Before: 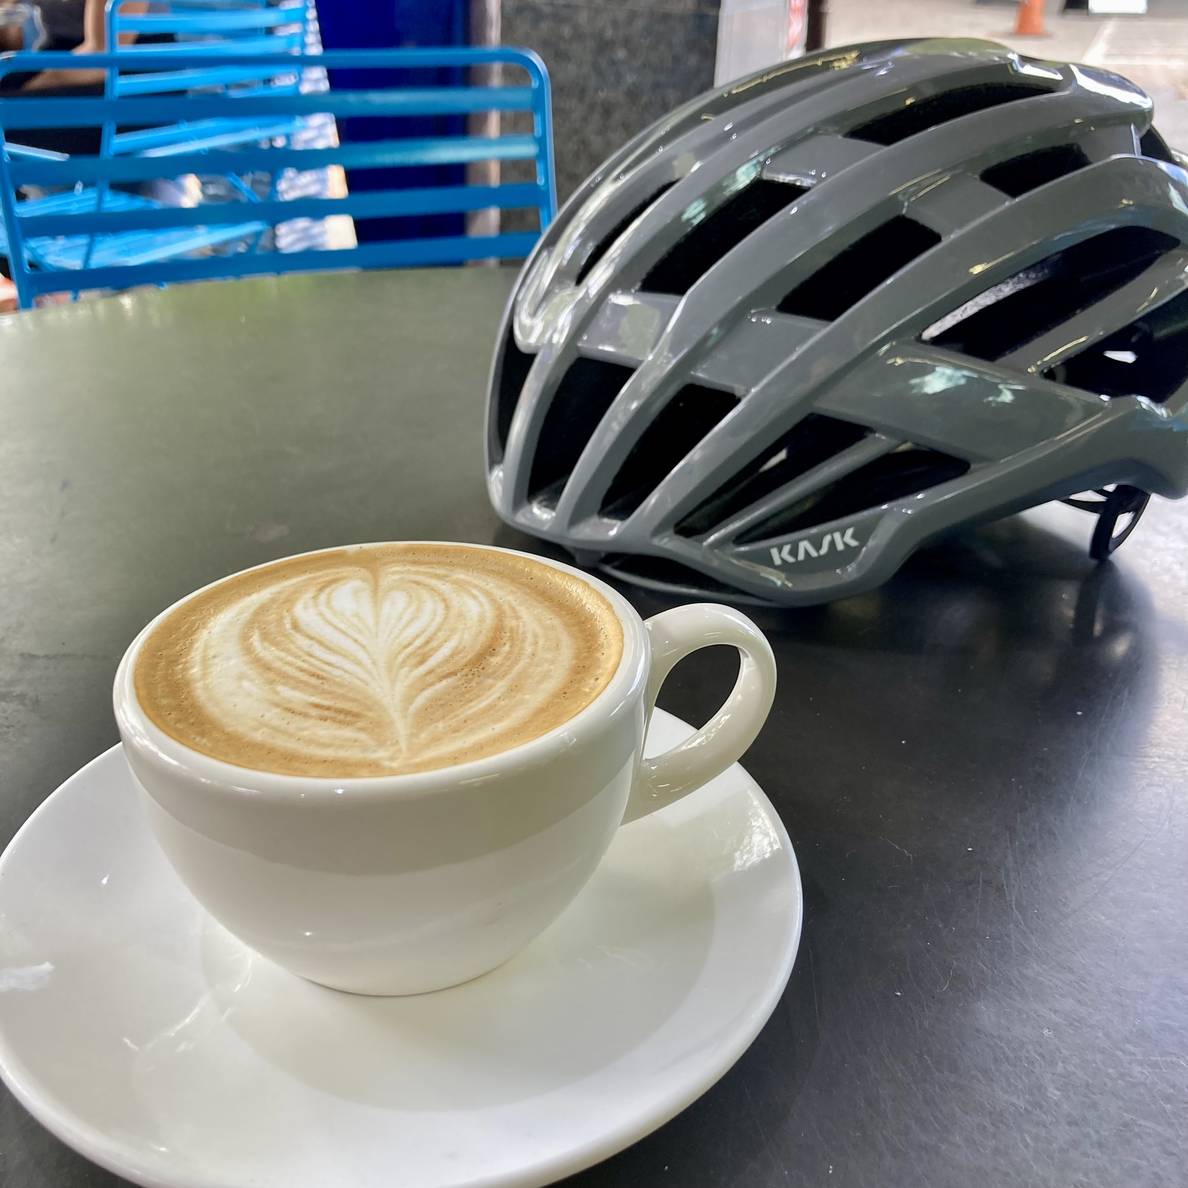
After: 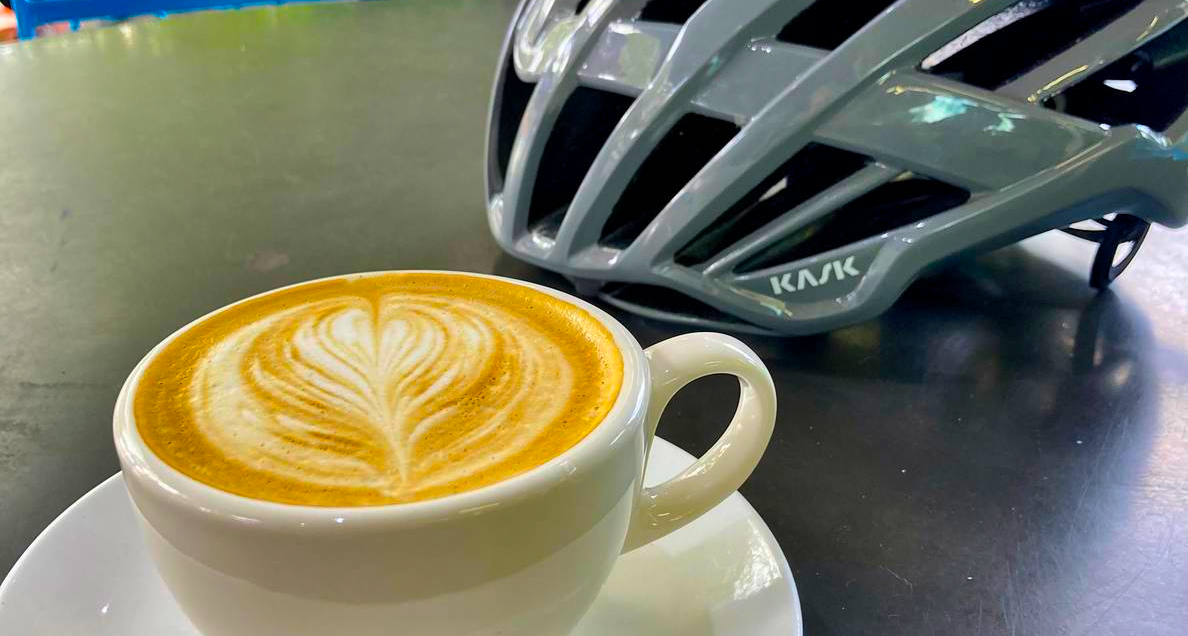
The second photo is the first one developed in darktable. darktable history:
color balance rgb: linear chroma grading › shadows -39.653%, linear chroma grading › highlights 39.803%, linear chroma grading › global chroma 45.596%, linear chroma grading › mid-tones -29.847%, perceptual saturation grading › global saturation 15.559%, perceptual saturation grading › highlights -19.035%, perceptual saturation grading › shadows 20.195%
crop and rotate: top 22.886%, bottom 23.517%
shadows and highlights: soften with gaussian
